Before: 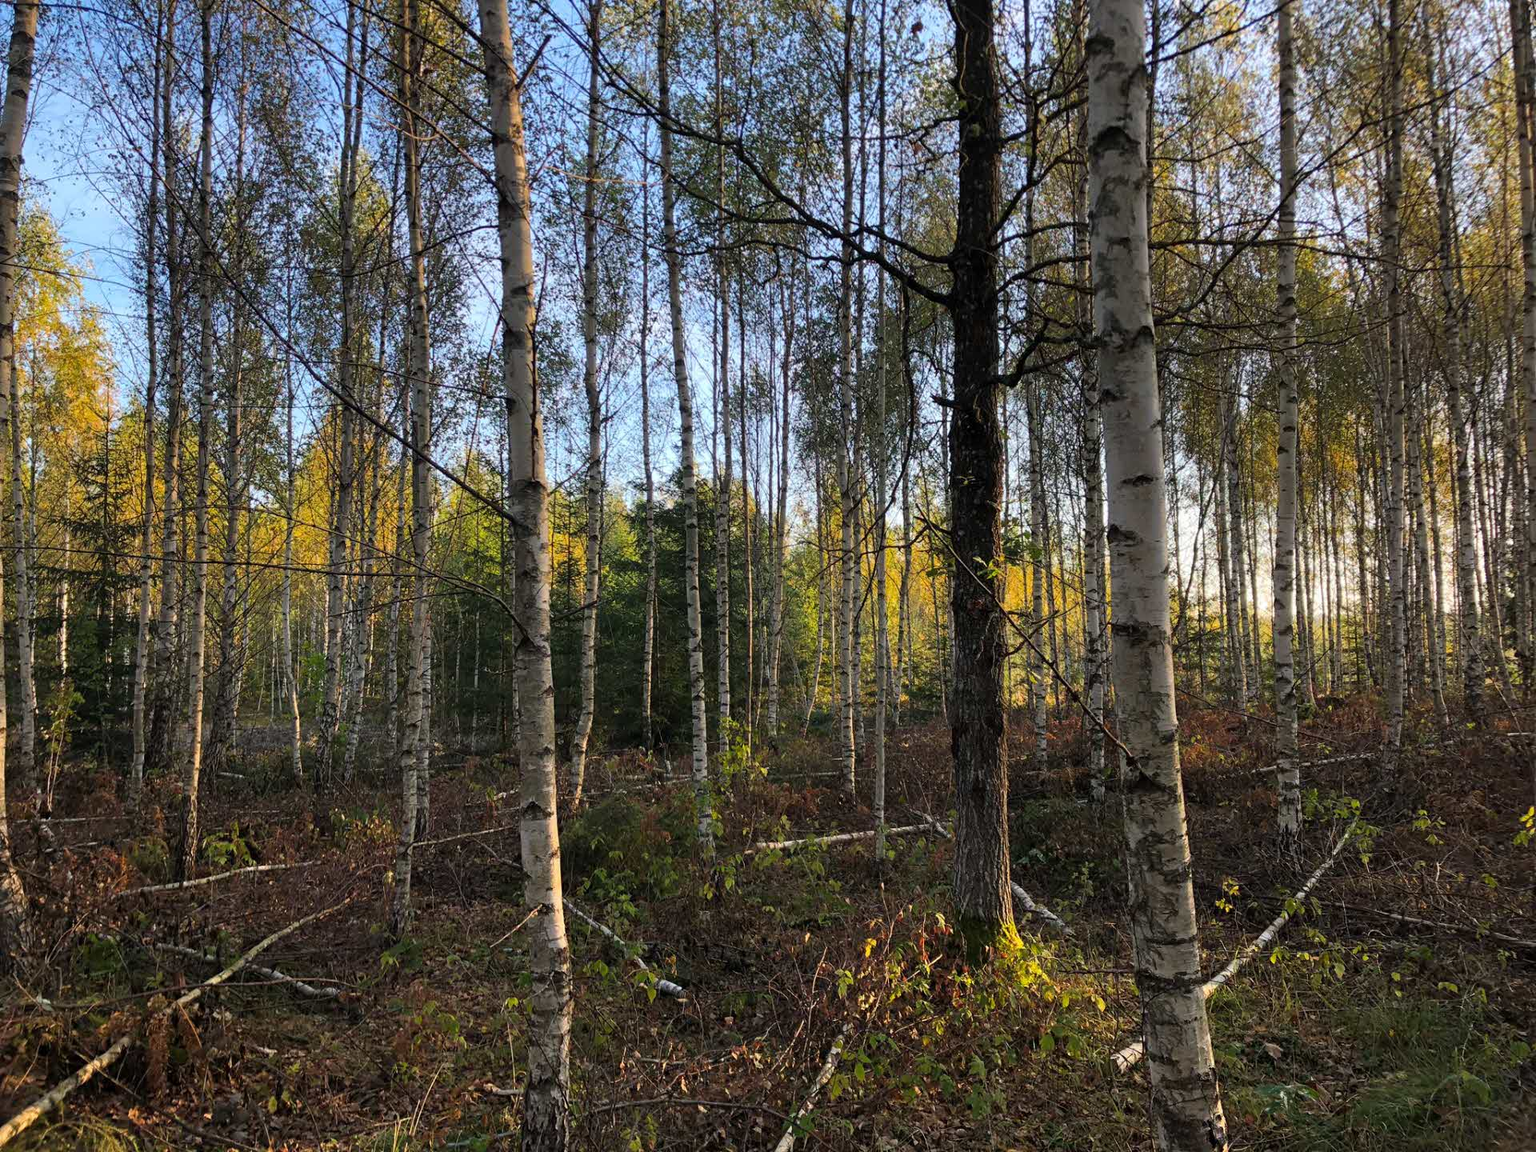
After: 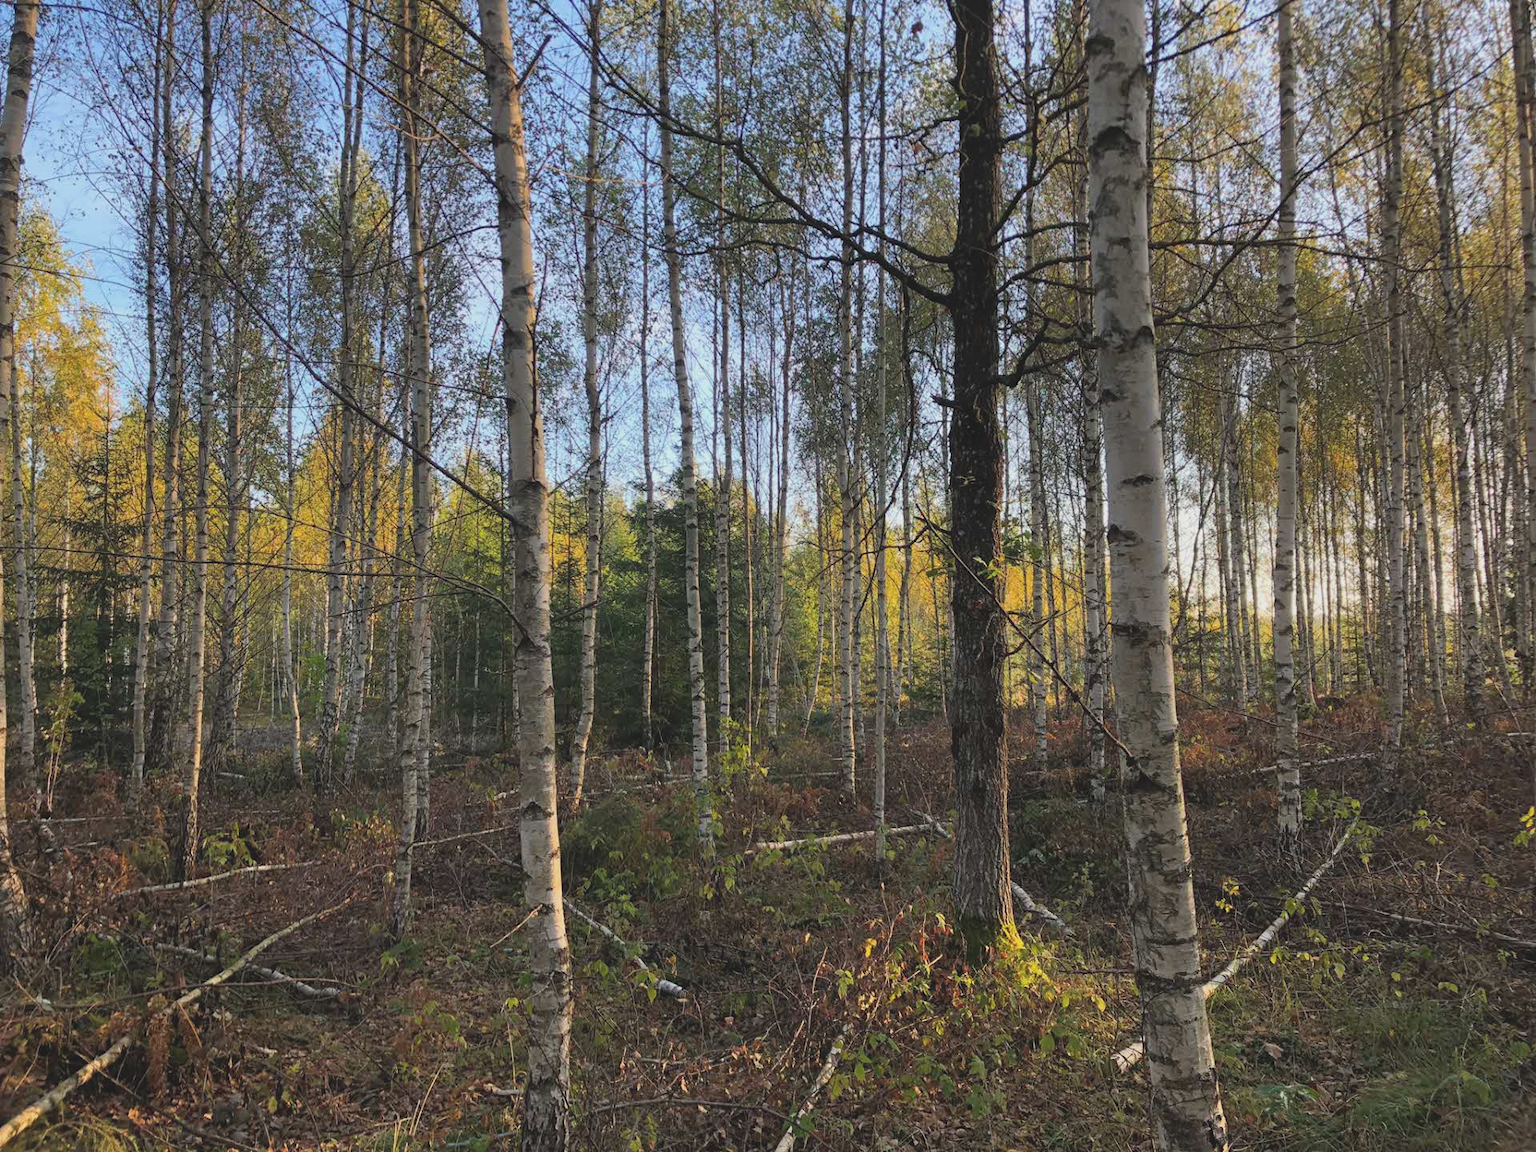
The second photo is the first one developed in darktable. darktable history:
contrast brightness saturation: contrast -0.17, brightness 0.052, saturation -0.128
